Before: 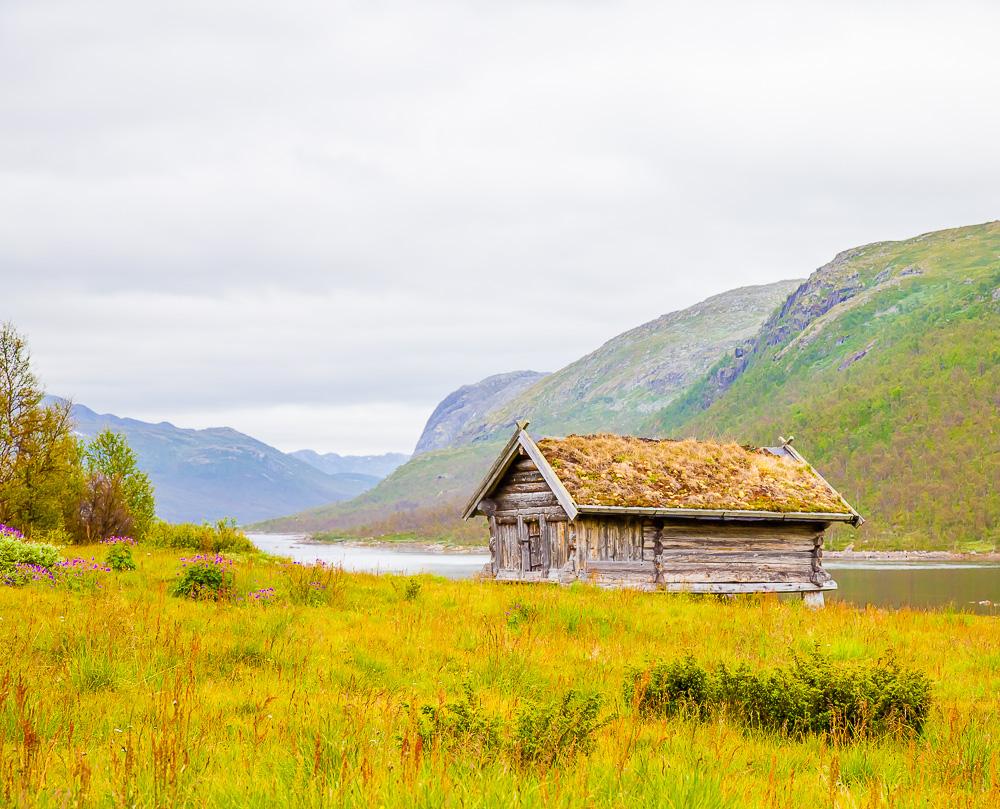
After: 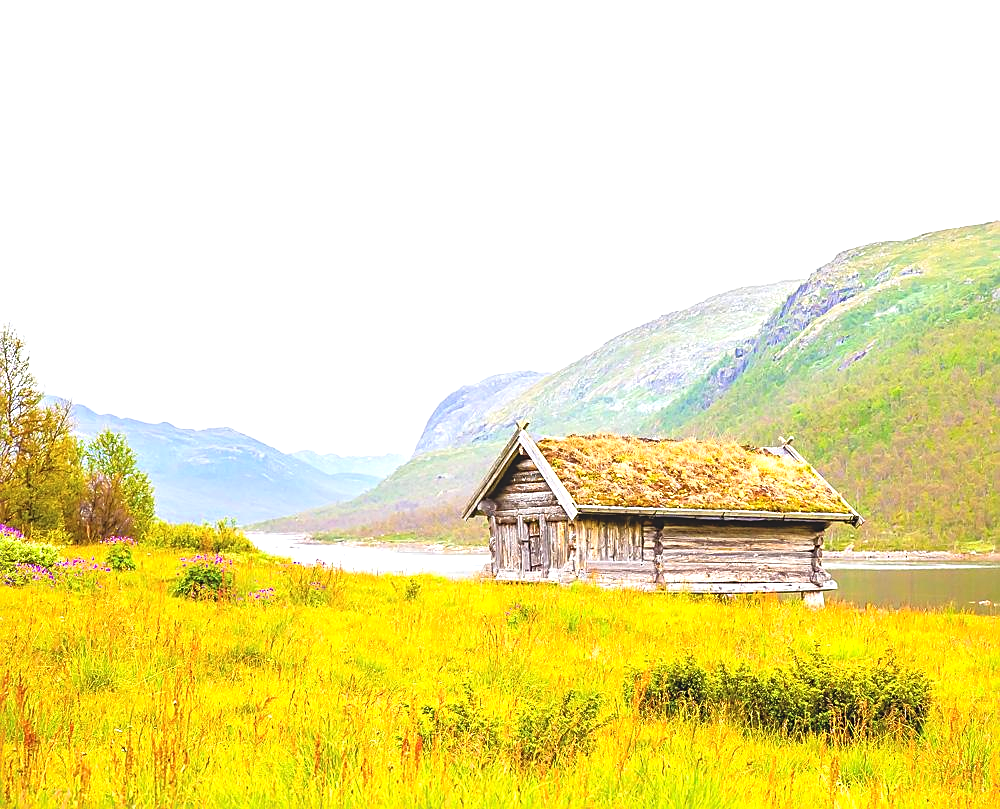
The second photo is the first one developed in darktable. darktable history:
sharpen: on, module defaults
tone equalizer: -8 EV -0.787 EV, -7 EV -0.737 EV, -6 EV -0.617 EV, -5 EV -0.419 EV, -3 EV 0.384 EV, -2 EV 0.6 EV, -1 EV 0.7 EV, +0 EV 0.746 EV, smoothing 1
local contrast: highlights 70%, shadows 67%, detail 84%, midtone range 0.321
